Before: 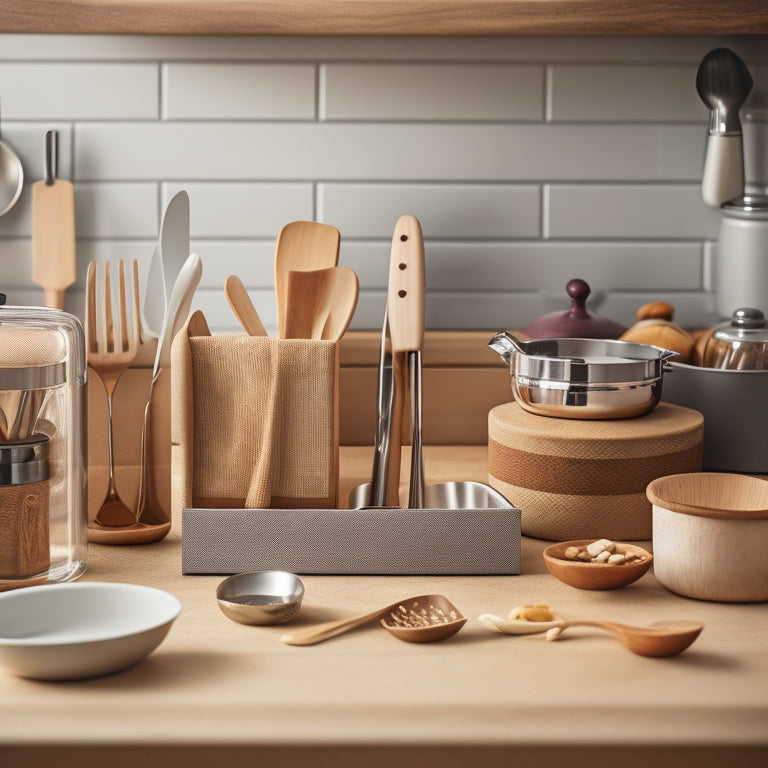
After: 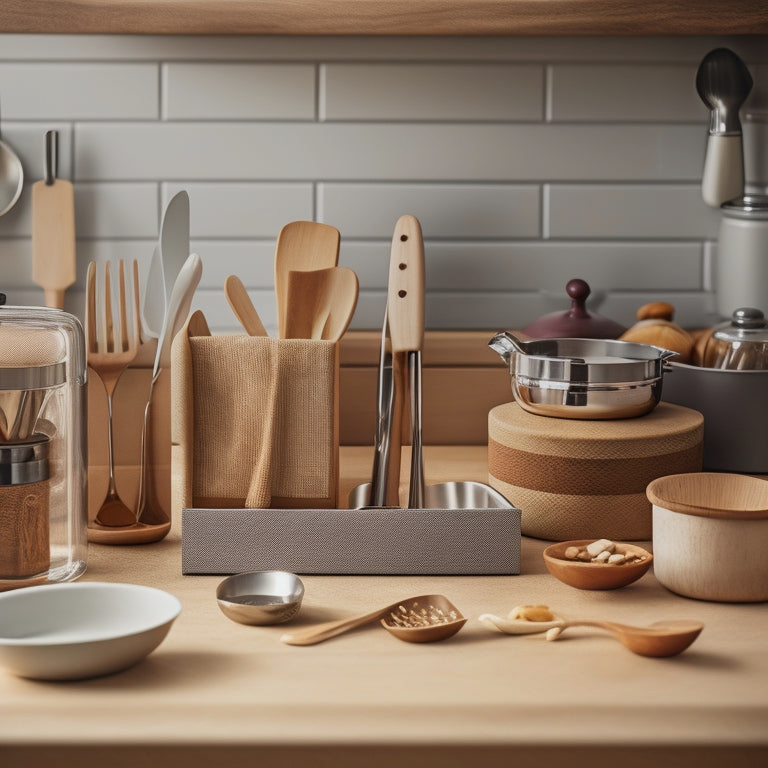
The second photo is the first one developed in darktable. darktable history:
exposure: exposure 0.081 EV, compensate highlight preservation false
graduated density: rotation 5.63°, offset 76.9
